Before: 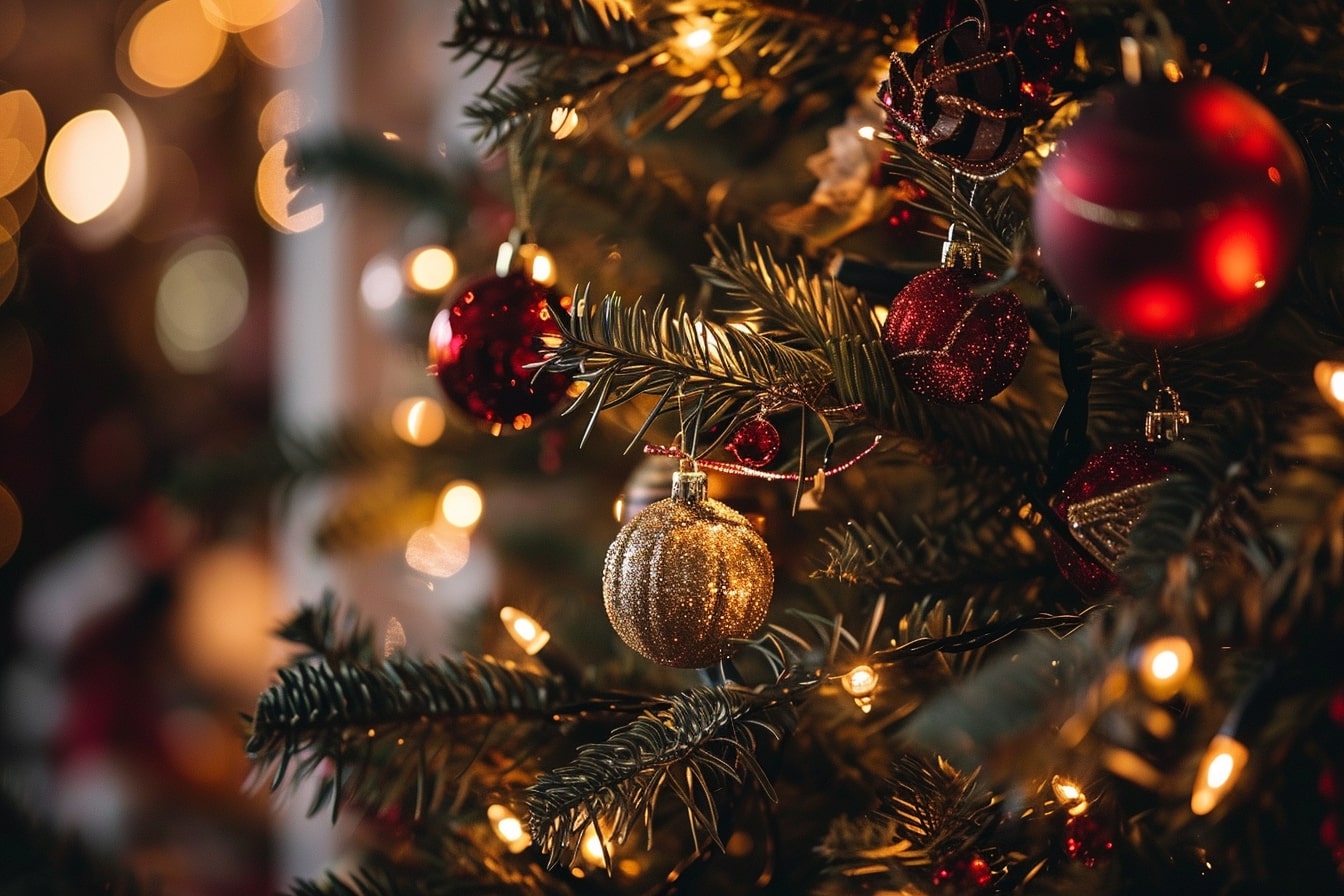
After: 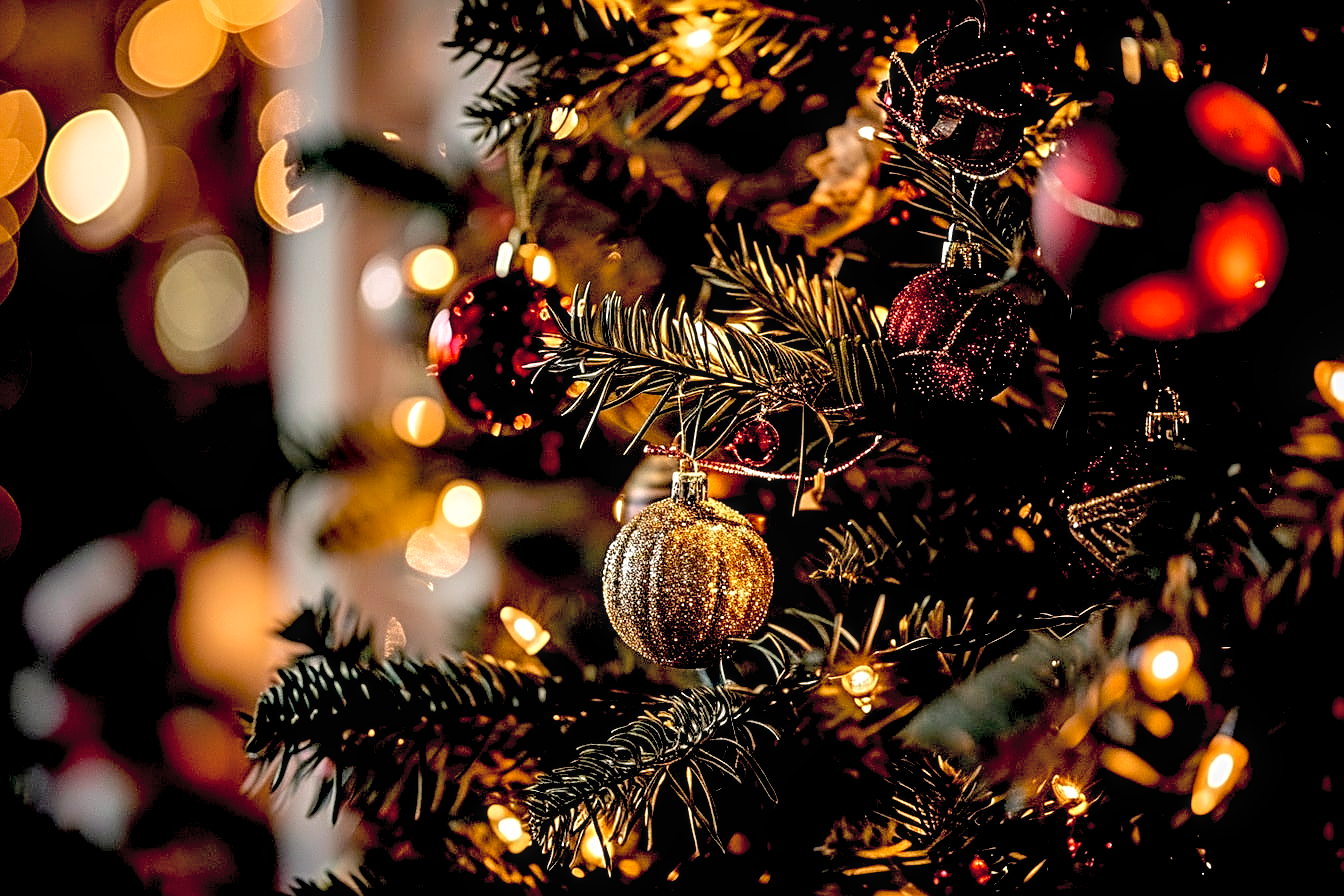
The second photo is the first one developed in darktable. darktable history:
rgb curve: curves: ch2 [(0, 0) (0.567, 0.512) (1, 1)], mode RGB, independent channels
exposure: black level correction 0.025, exposure 0.182 EV, compensate highlight preservation false
contrast brightness saturation: brightness 0.15
shadows and highlights: shadows 12, white point adjustment 1.2, highlights -0.36, soften with gaussian
sharpen: radius 3.025, amount 0.757
local contrast: on, module defaults
